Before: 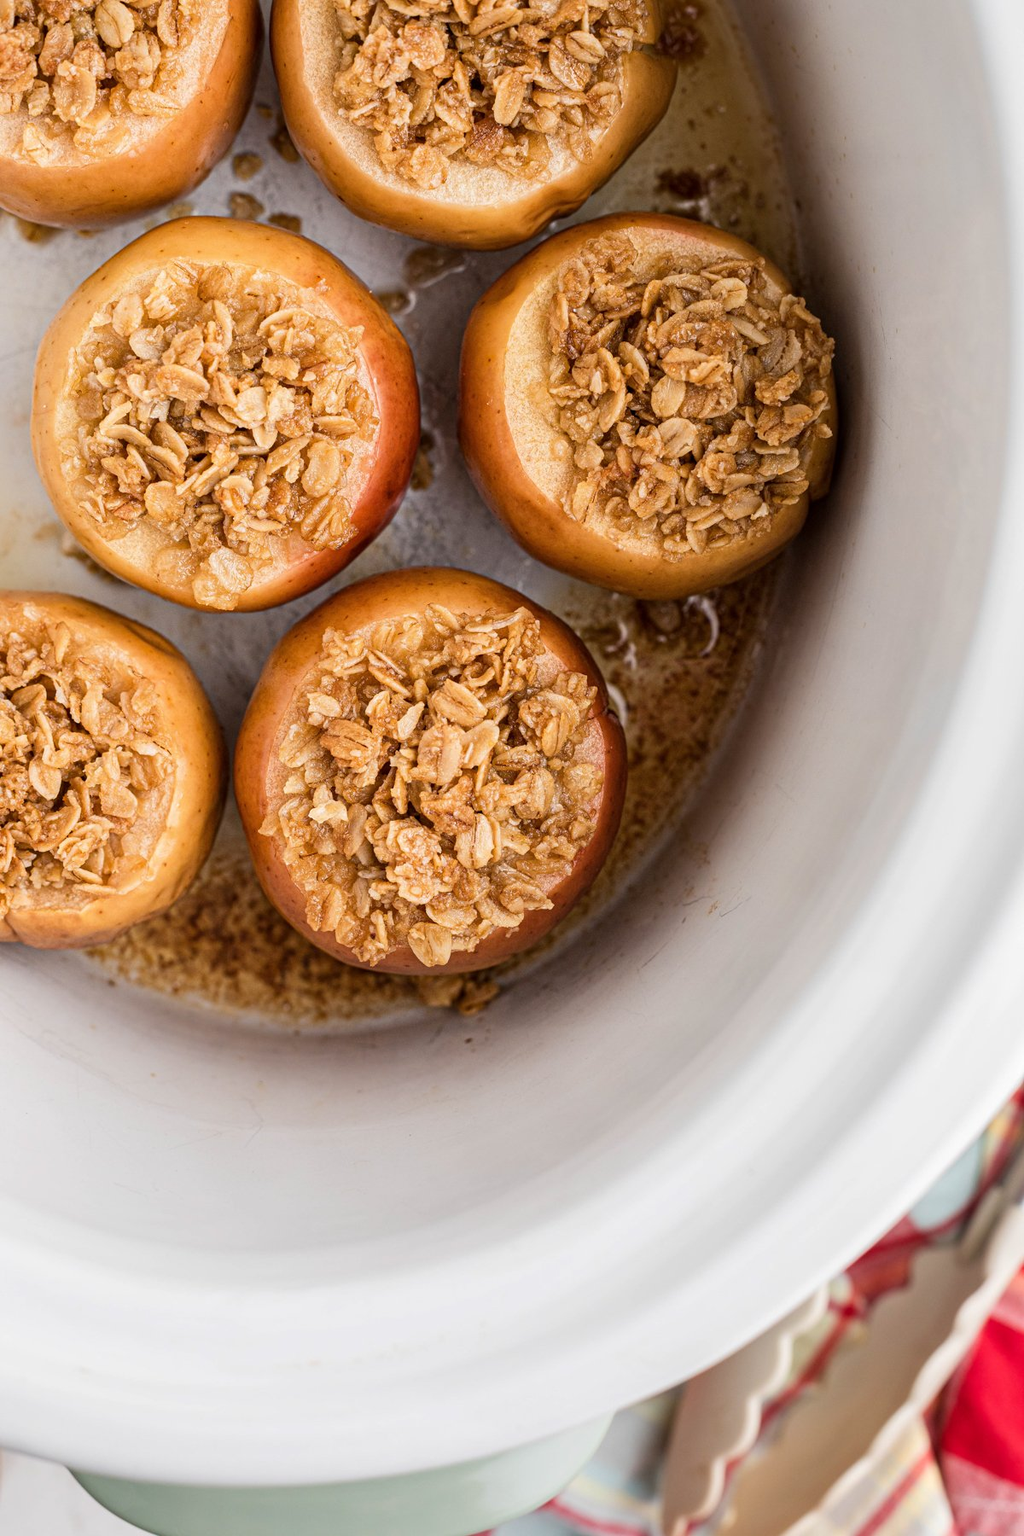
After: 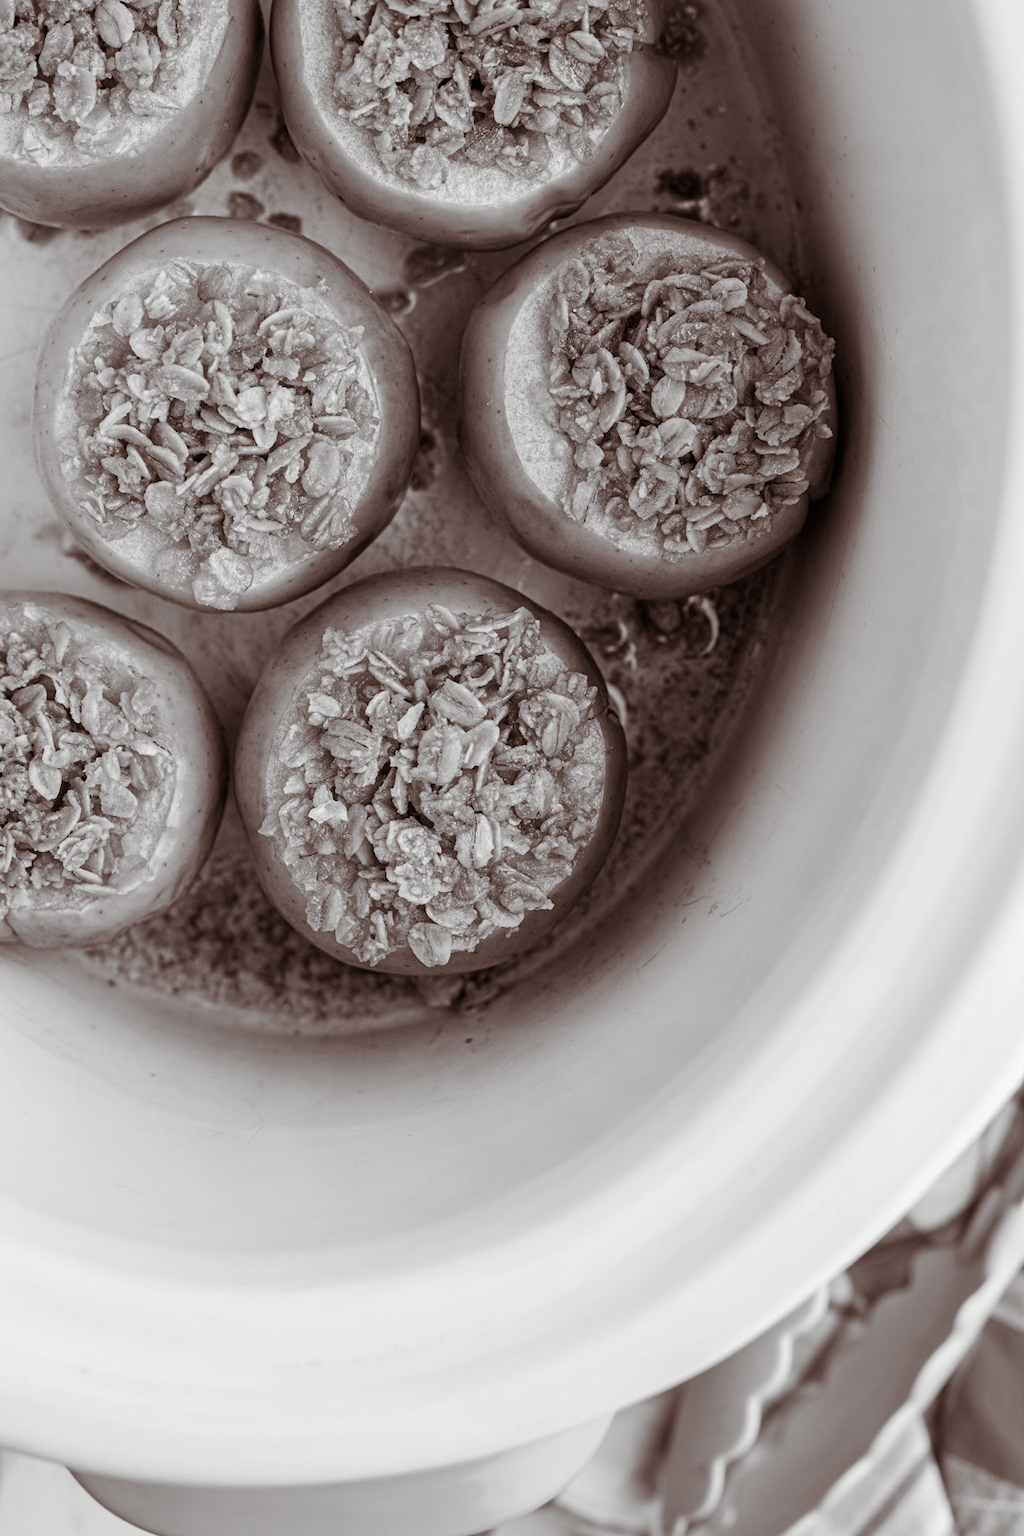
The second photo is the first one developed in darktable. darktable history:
color balance rgb: shadows lift › chroma 9.773%, shadows lift › hue 43.74°, perceptual saturation grading › global saturation 25.165%, global vibrance 9.438%
color zones: curves: ch0 [(0.006, 0.385) (0.143, 0.563) (0.243, 0.321) (0.352, 0.464) (0.516, 0.456) (0.625, 0.5) (0.75, 0.5) (0.875, 0.5)]; ch1 [(0, 0.5) (0.134, 0.504) (0.246, 0.463) (0.421, 0.515) (0.5, 0.56) (0.625, 0.5) (0.75, 0.5) (0.875, 0.5)]; ch2 [(0, 0.5) (0.131, 0.426) (0.307, 0.289) (0.38, 0.188) (0.513, 0.216) (0.625, 0.548) (0.75, 0.468) (0.838, 0.396) (0.971, 0.311)]
color calibration: output gray [0.25, 0.35, 0.4, 0], gray › normalize channels true, illuminant as shot in camera, x 0.358, y 0.373, temperature 4628.91 K, gamut compression 0.019
contrast brightness saturation: saturation 0.104
